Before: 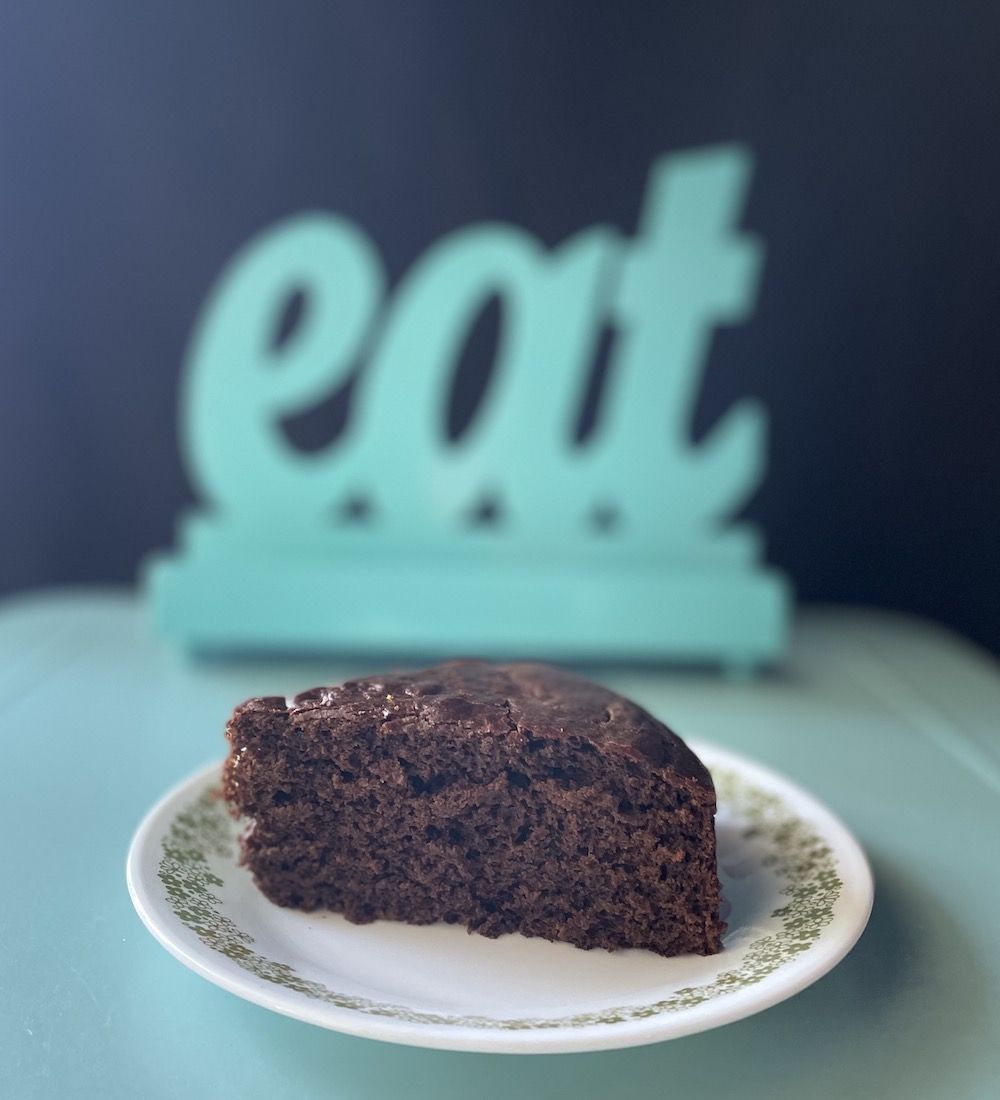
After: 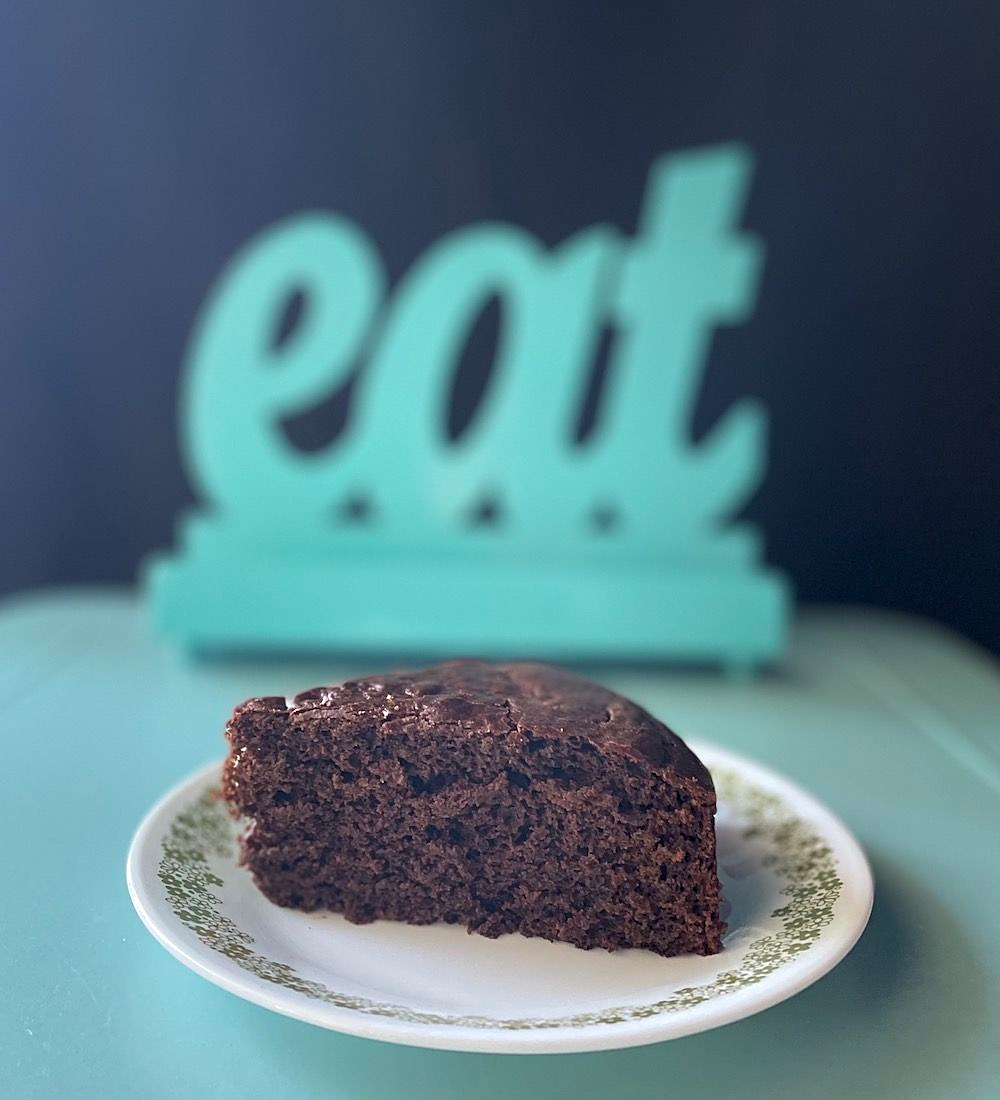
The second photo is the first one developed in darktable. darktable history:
tone equalizer: -8 EV -0.561 EV, edges refinement/feathering 500, mask exposure compensation -1.57 EV, preserve details no
color correction: highlights b* -0.041
sharpen: amount 0.497
